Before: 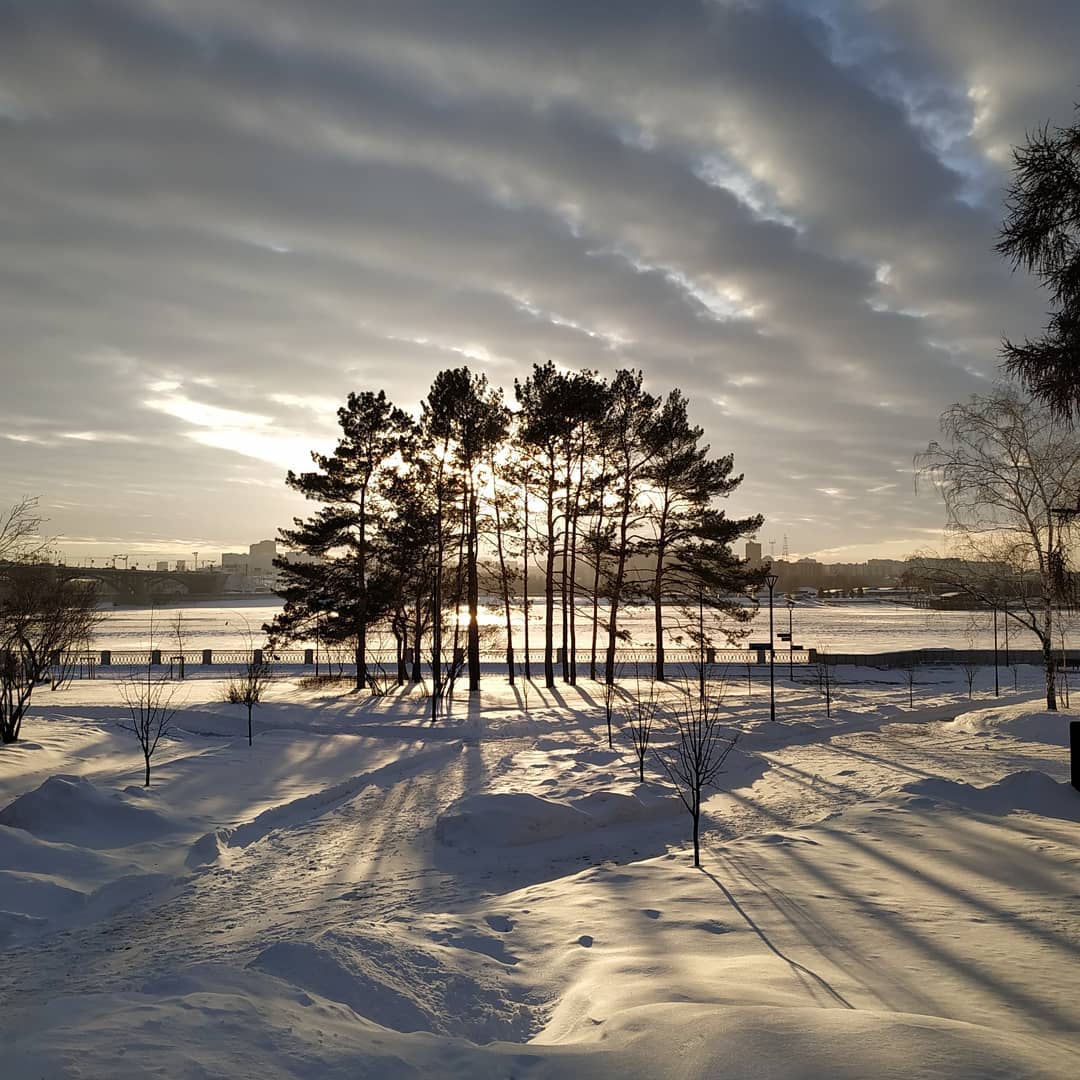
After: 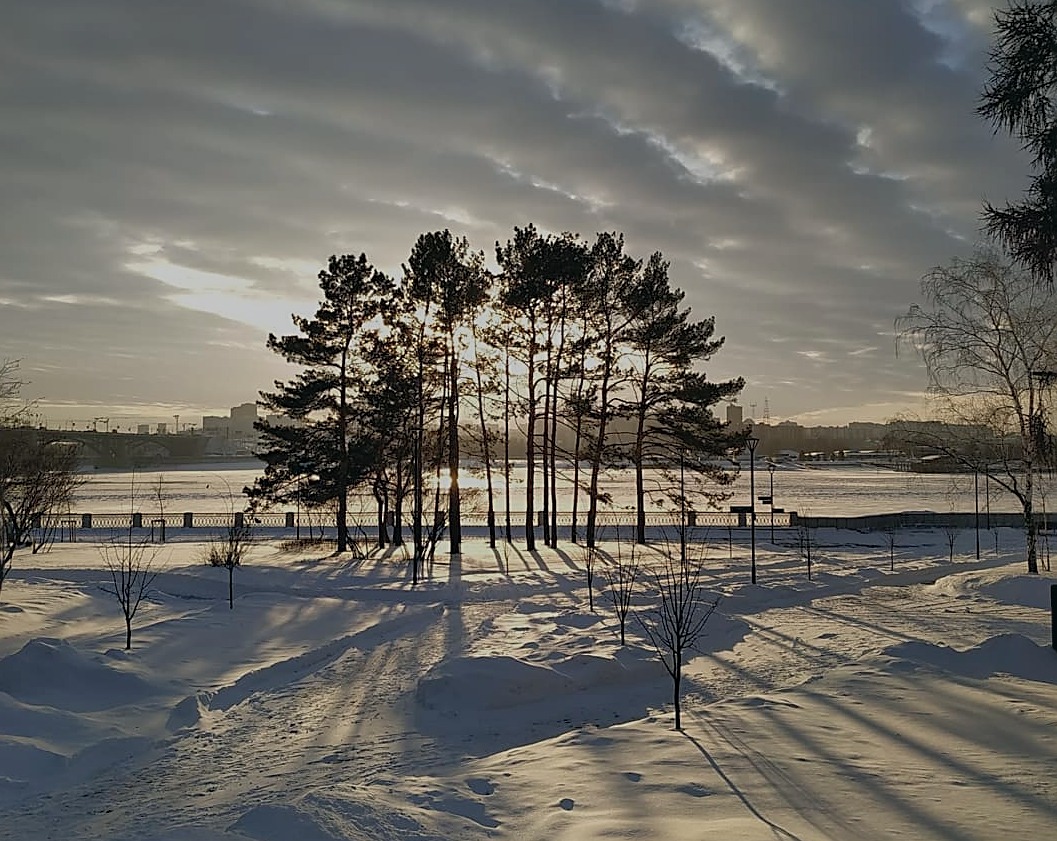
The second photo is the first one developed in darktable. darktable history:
exposure: black level correction 0, exposure -0.721 EV, compensate highlight preservation false
sharpen: on, module defaults
color balance: mode lift, gamma, gain (sRGB), lift [1, 1, 1.022, 1.026]
crop and rotate: left 1.814%, top 12.818%, right 0.25%, bottom 9.225%
shadows and highlights: on, module defaults
